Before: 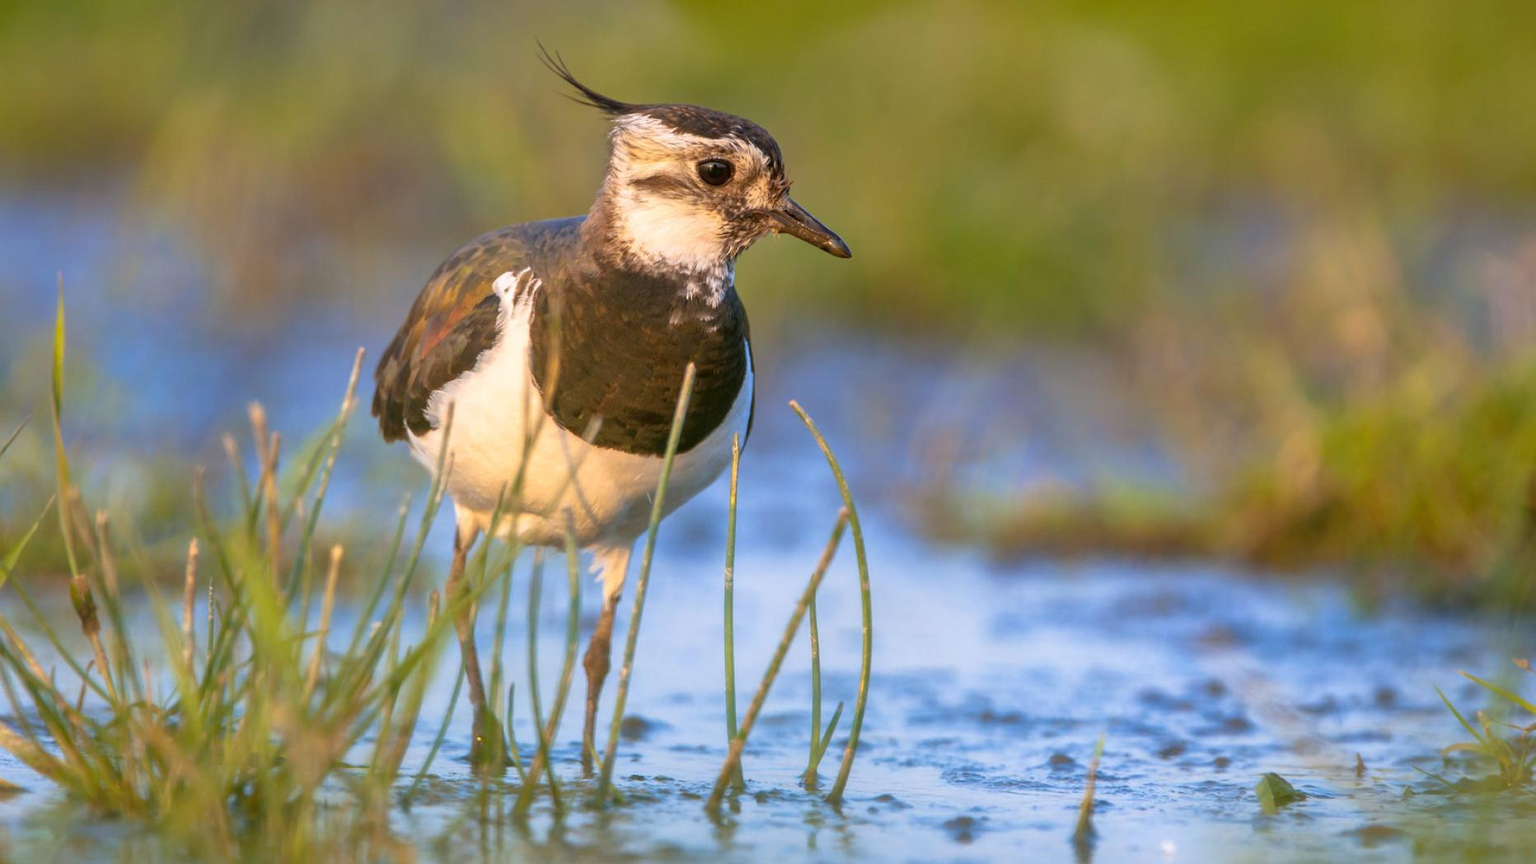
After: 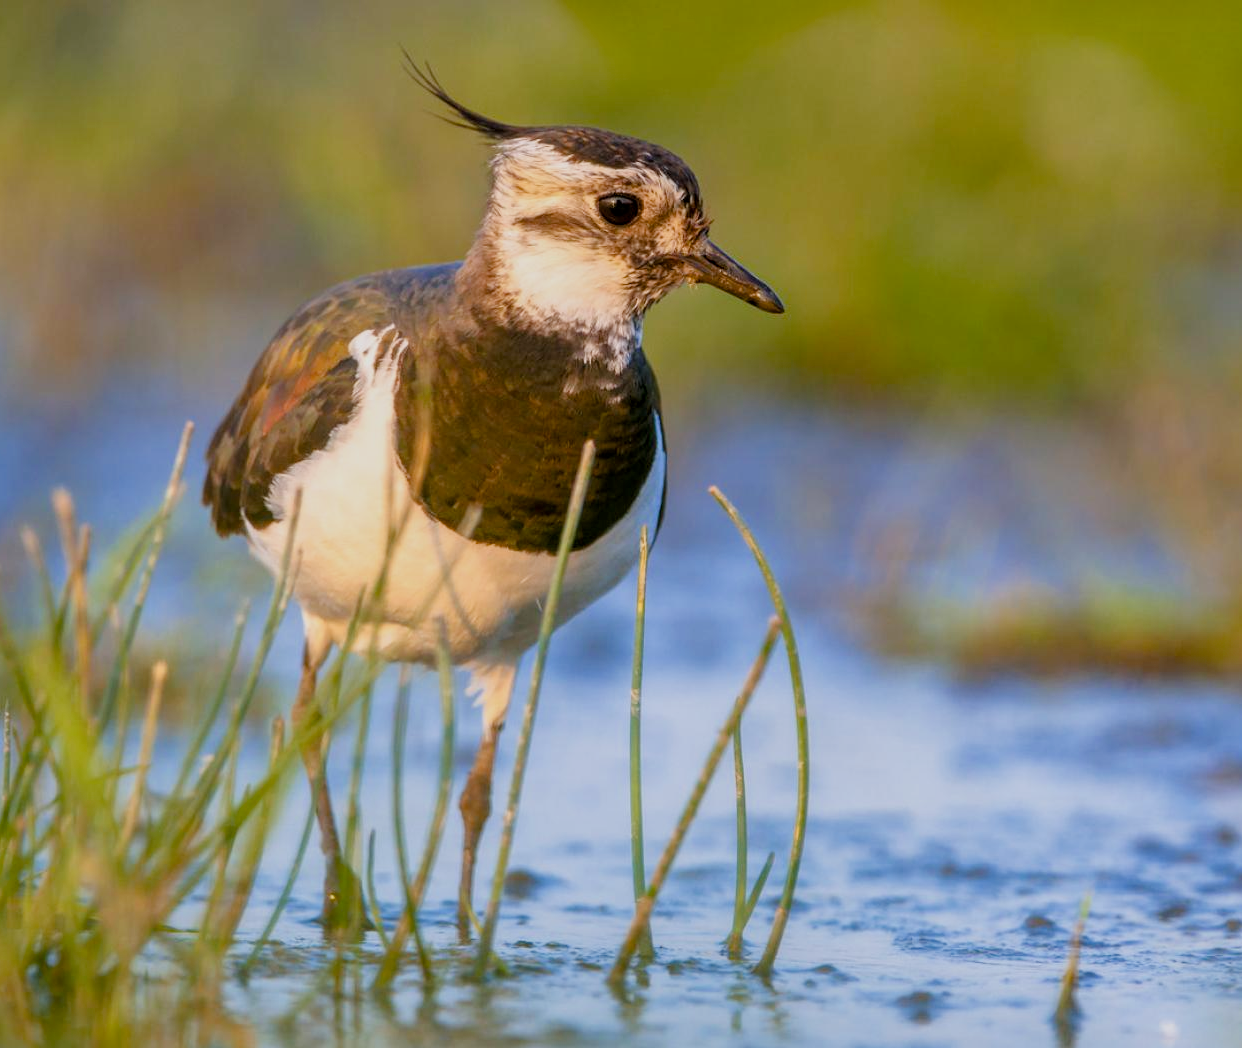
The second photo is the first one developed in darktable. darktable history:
filmic rgb: white relative exposure 3.85 EV, hardness 4.3
color balance rgb: perceptual saturation grading › global saturation 20%, perceptual saturation grading › highlights -25%, perceptual saturation grading › shadows 25%
crop and rotate: left 13.409%, right 19.924%
local contrast: highlights 100%, shadows 100%, detail 120%, midtone range 0.2
